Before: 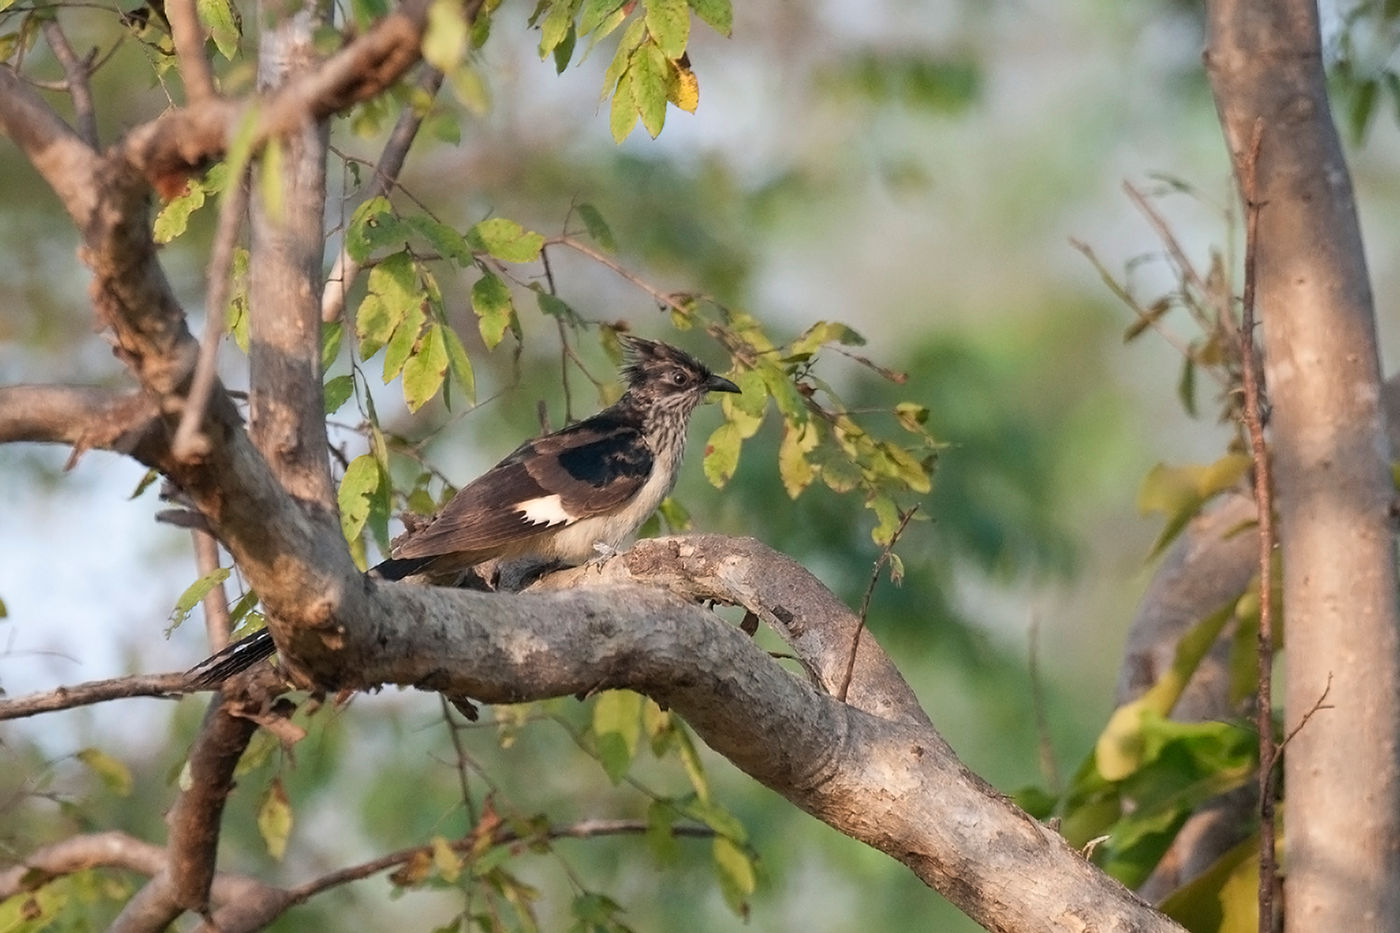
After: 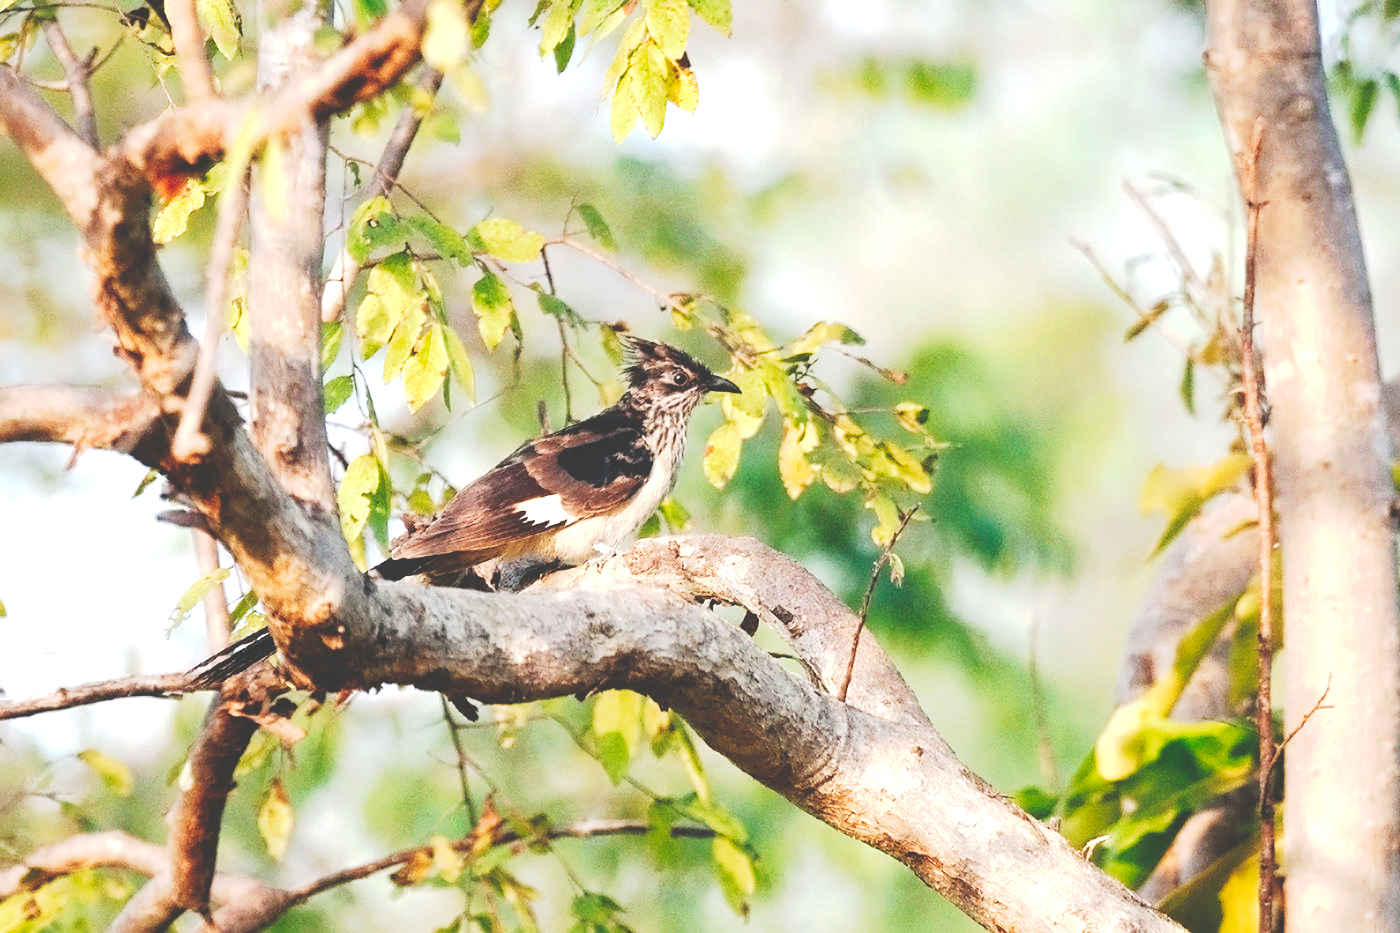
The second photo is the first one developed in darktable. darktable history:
exposure: black level correction 0, exposure 1 EV, compensate highlight preservation false
tone curve: curves: ch0 [(0, 0) (0.003, 0.231) (0.011, 0.231) (0.025, 0.231) (0.044, 0.231) (0.069, 0.231) (0.1, 0.234) (0.136, 0.239) (0.177, 0.243) (0.224, 0.247) (0.277, 0.265) (0.335, 0.311) (0.399, 0.389) (0.468, 0.507) (0.543, 0.634) (0.623, 0.74) (0.709, 0.83) (0.801, 0.889) (0.898, 0.93) (1, 1)], preserve colors none
